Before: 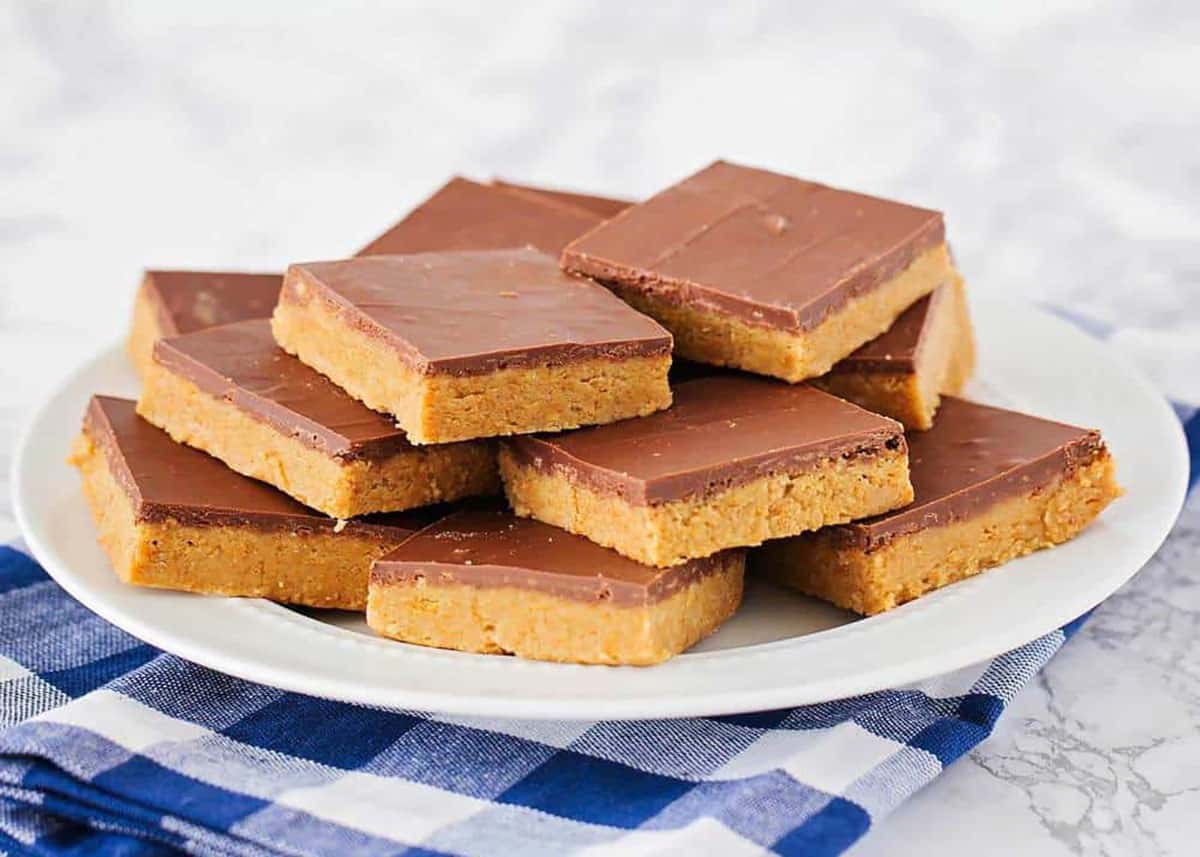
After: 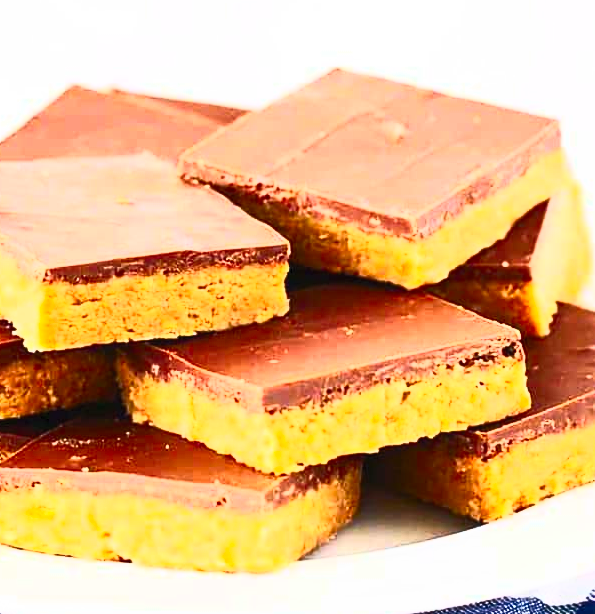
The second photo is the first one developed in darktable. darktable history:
crop: left 31.966%, top 10.932%, right 18.386%, bottom 17.401%
contrast brightness saturation: contrast 0.84, brightness 0.6, saturation 0.581
